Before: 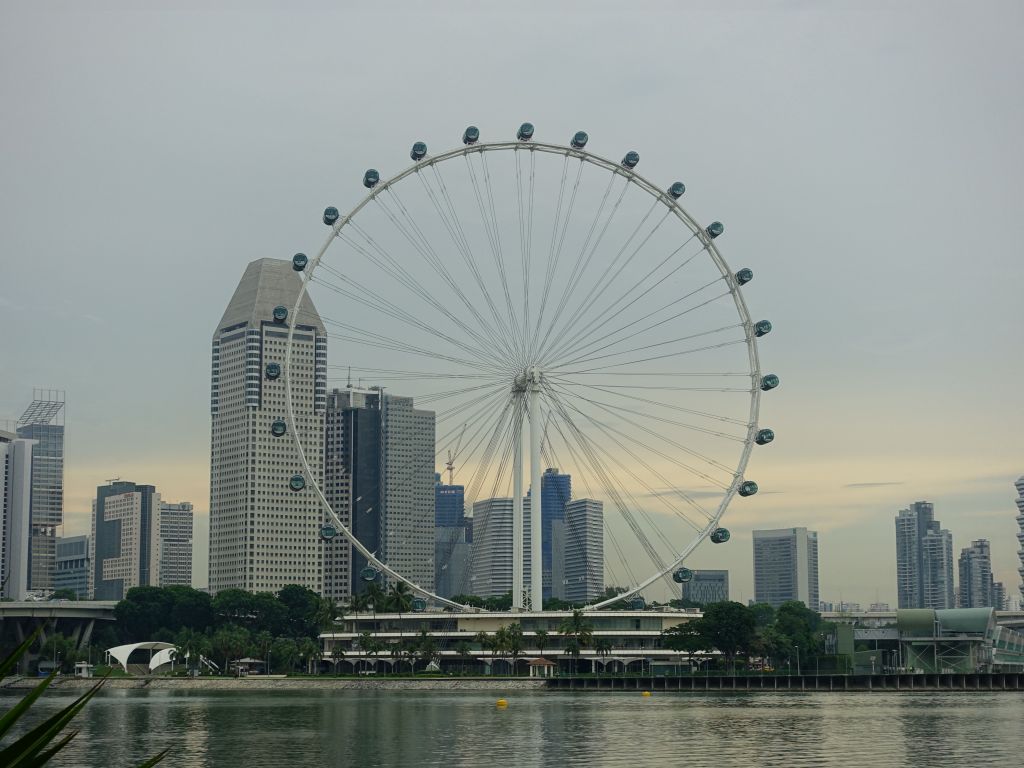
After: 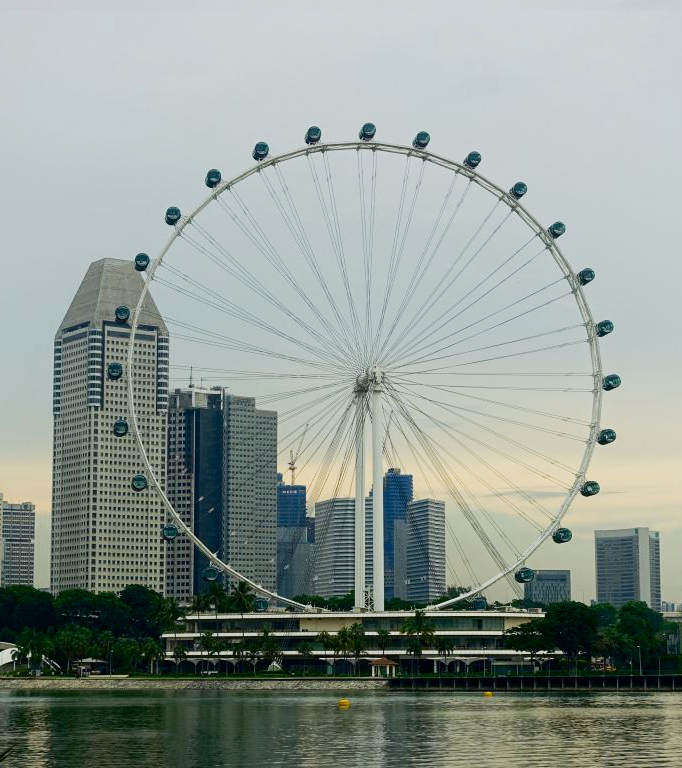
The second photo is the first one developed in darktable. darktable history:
crop and rotate: left 15.467%, right 17.885%
tone equalizer: edges refinement/feathering 500, mask exposure compensation -1.57 EV, preserve details no
contrast brightness saturation: contrast 0.123, brightness -0.119, saturation 0.204
tone curve: curves: ch0 [(0, 0) (0.004, 0.001) (0.133, 0.16) (0.325, 0.399) (0.475, 0.588) (0.832, 0.903) (1, 1)], preserve colors none
